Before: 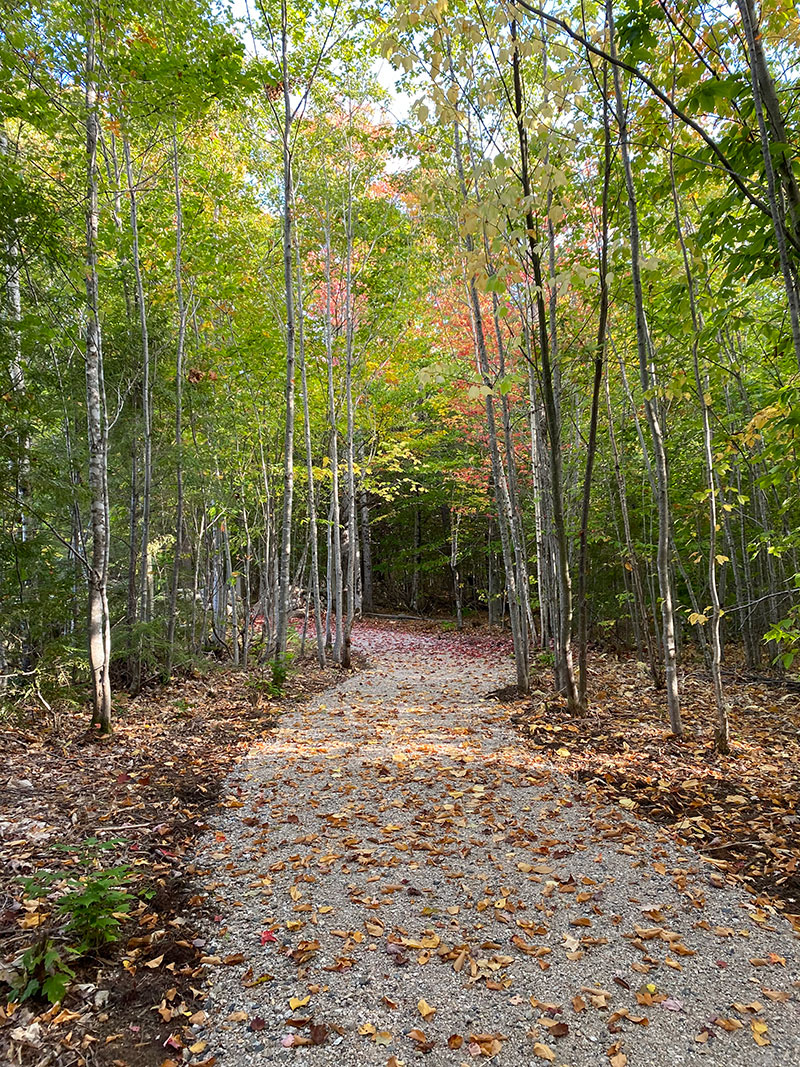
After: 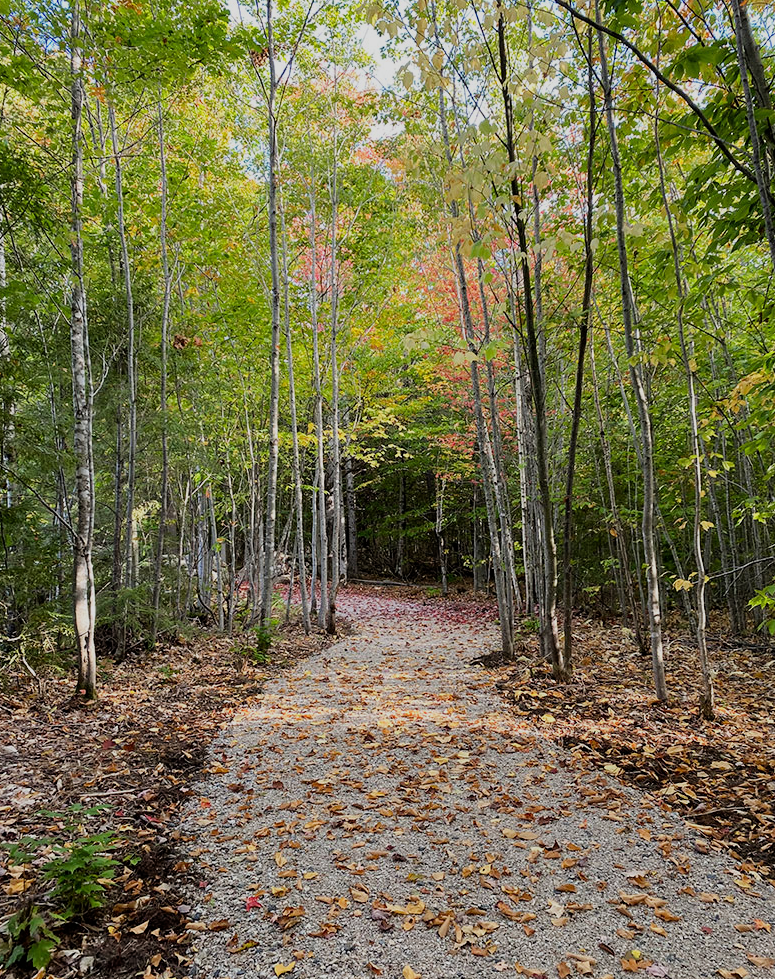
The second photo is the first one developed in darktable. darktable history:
filmic rgb: hardness 4.17
crop: left 1.964%, top 3.251%, right 1.122%, bottom 4.933%
